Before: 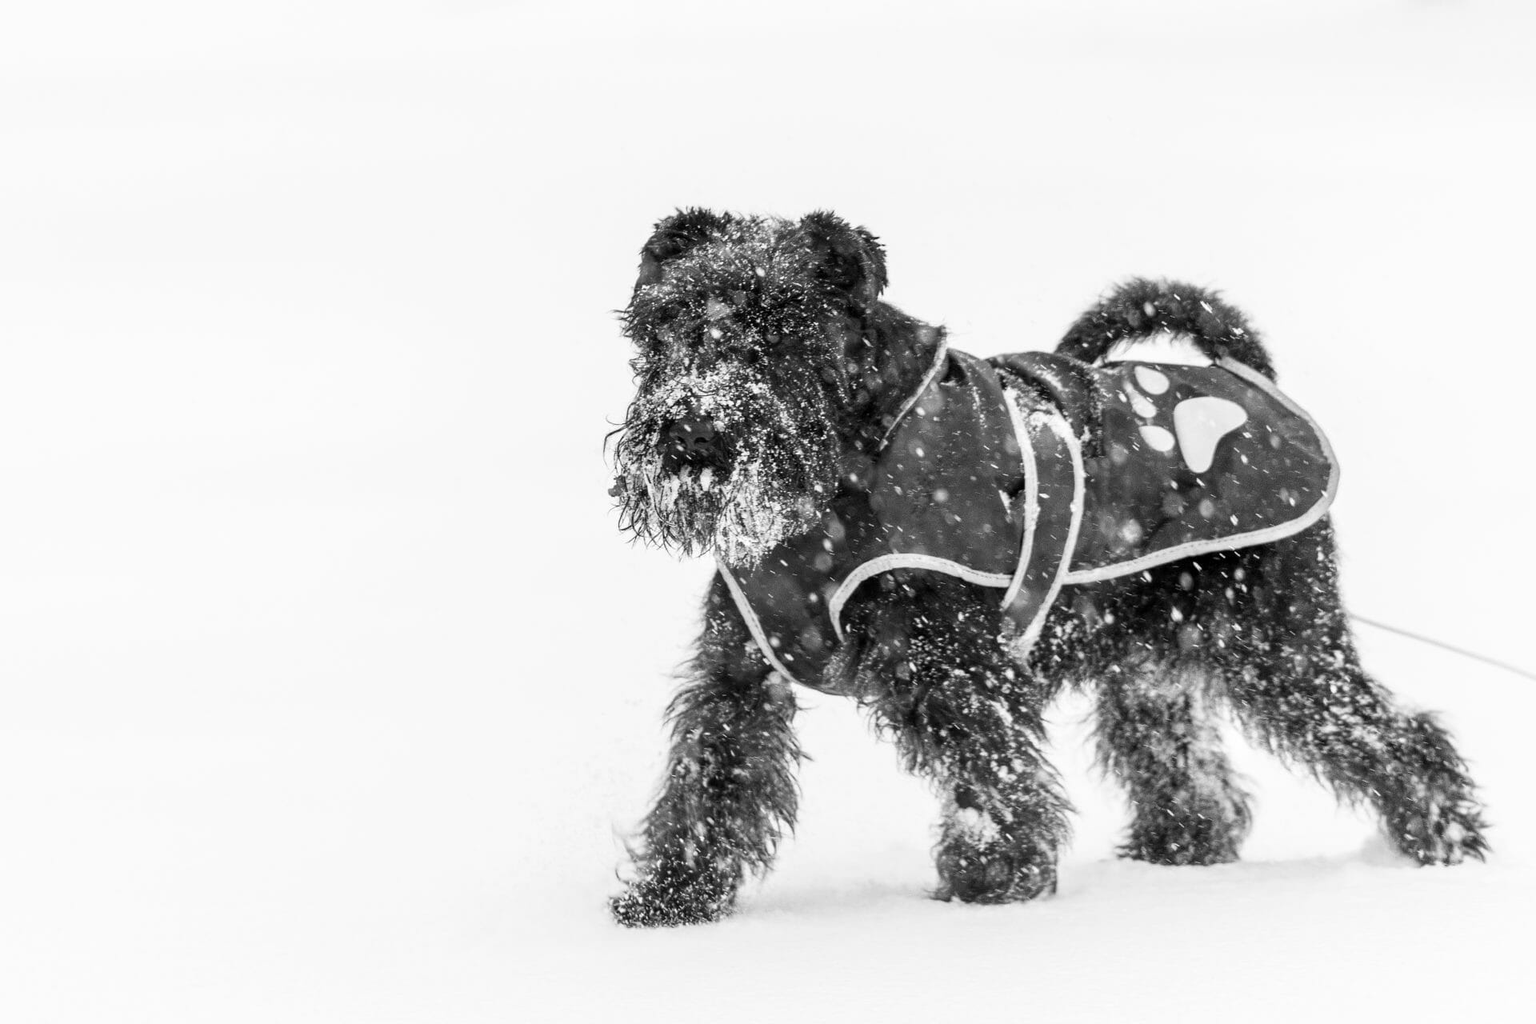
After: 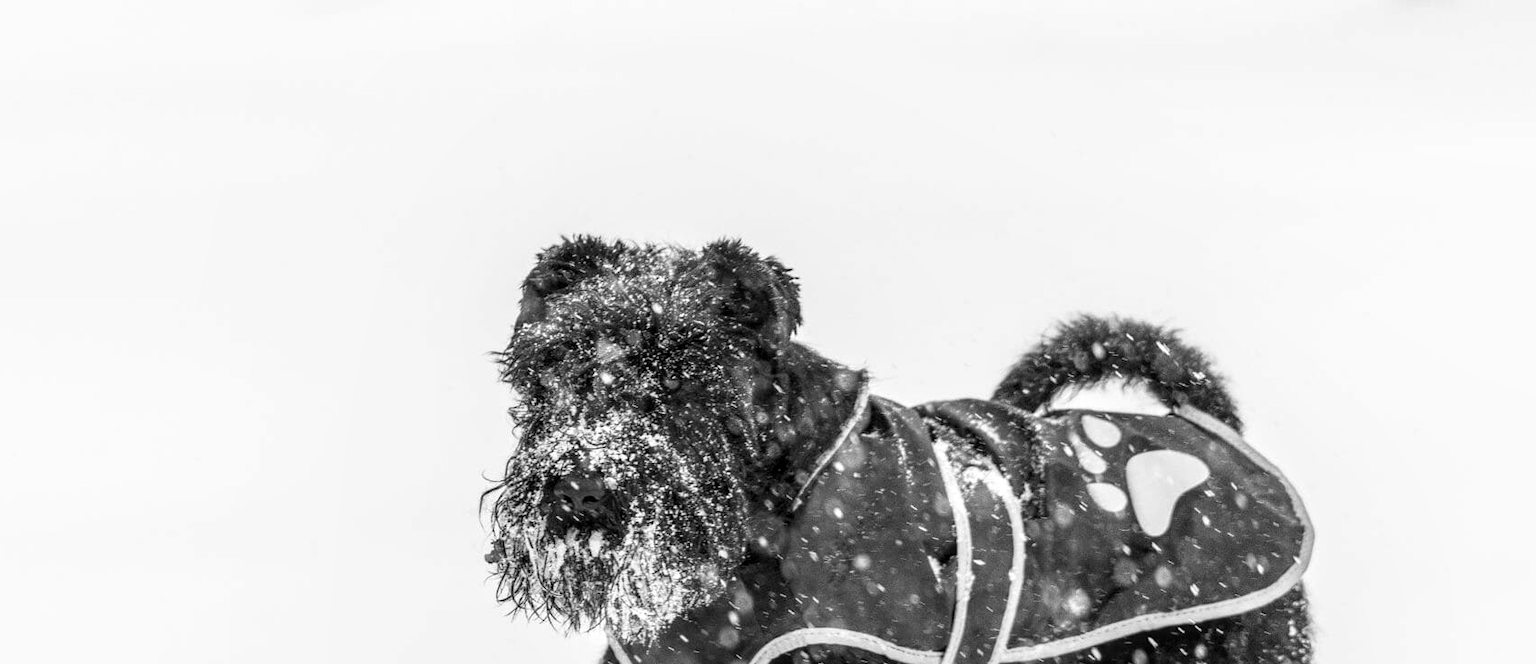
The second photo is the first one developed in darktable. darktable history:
crop and rotate: left 11.812%, bottom 42.776%
local contrast: detail 130%
